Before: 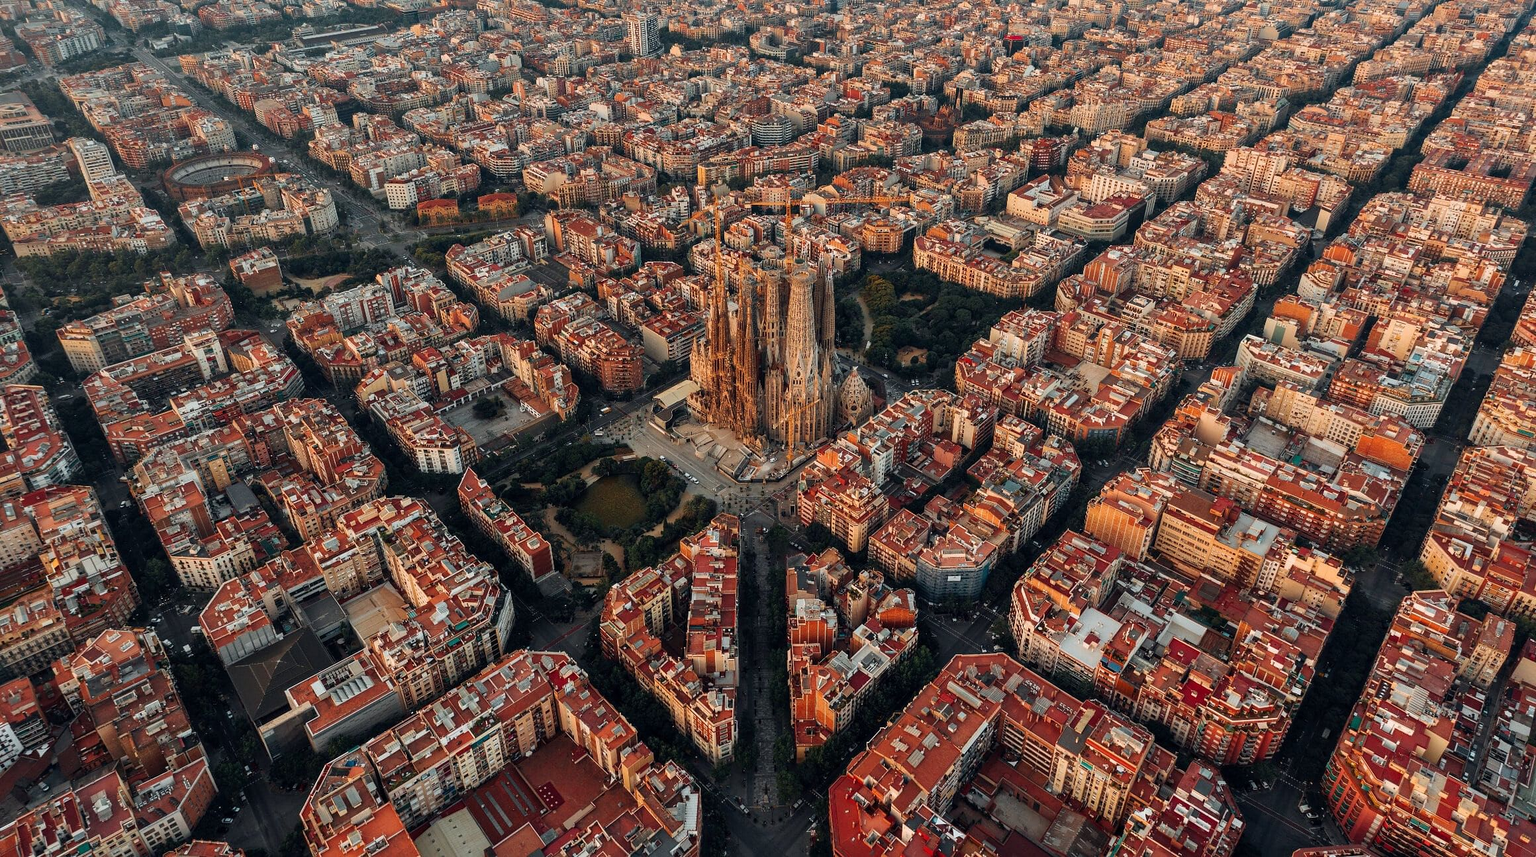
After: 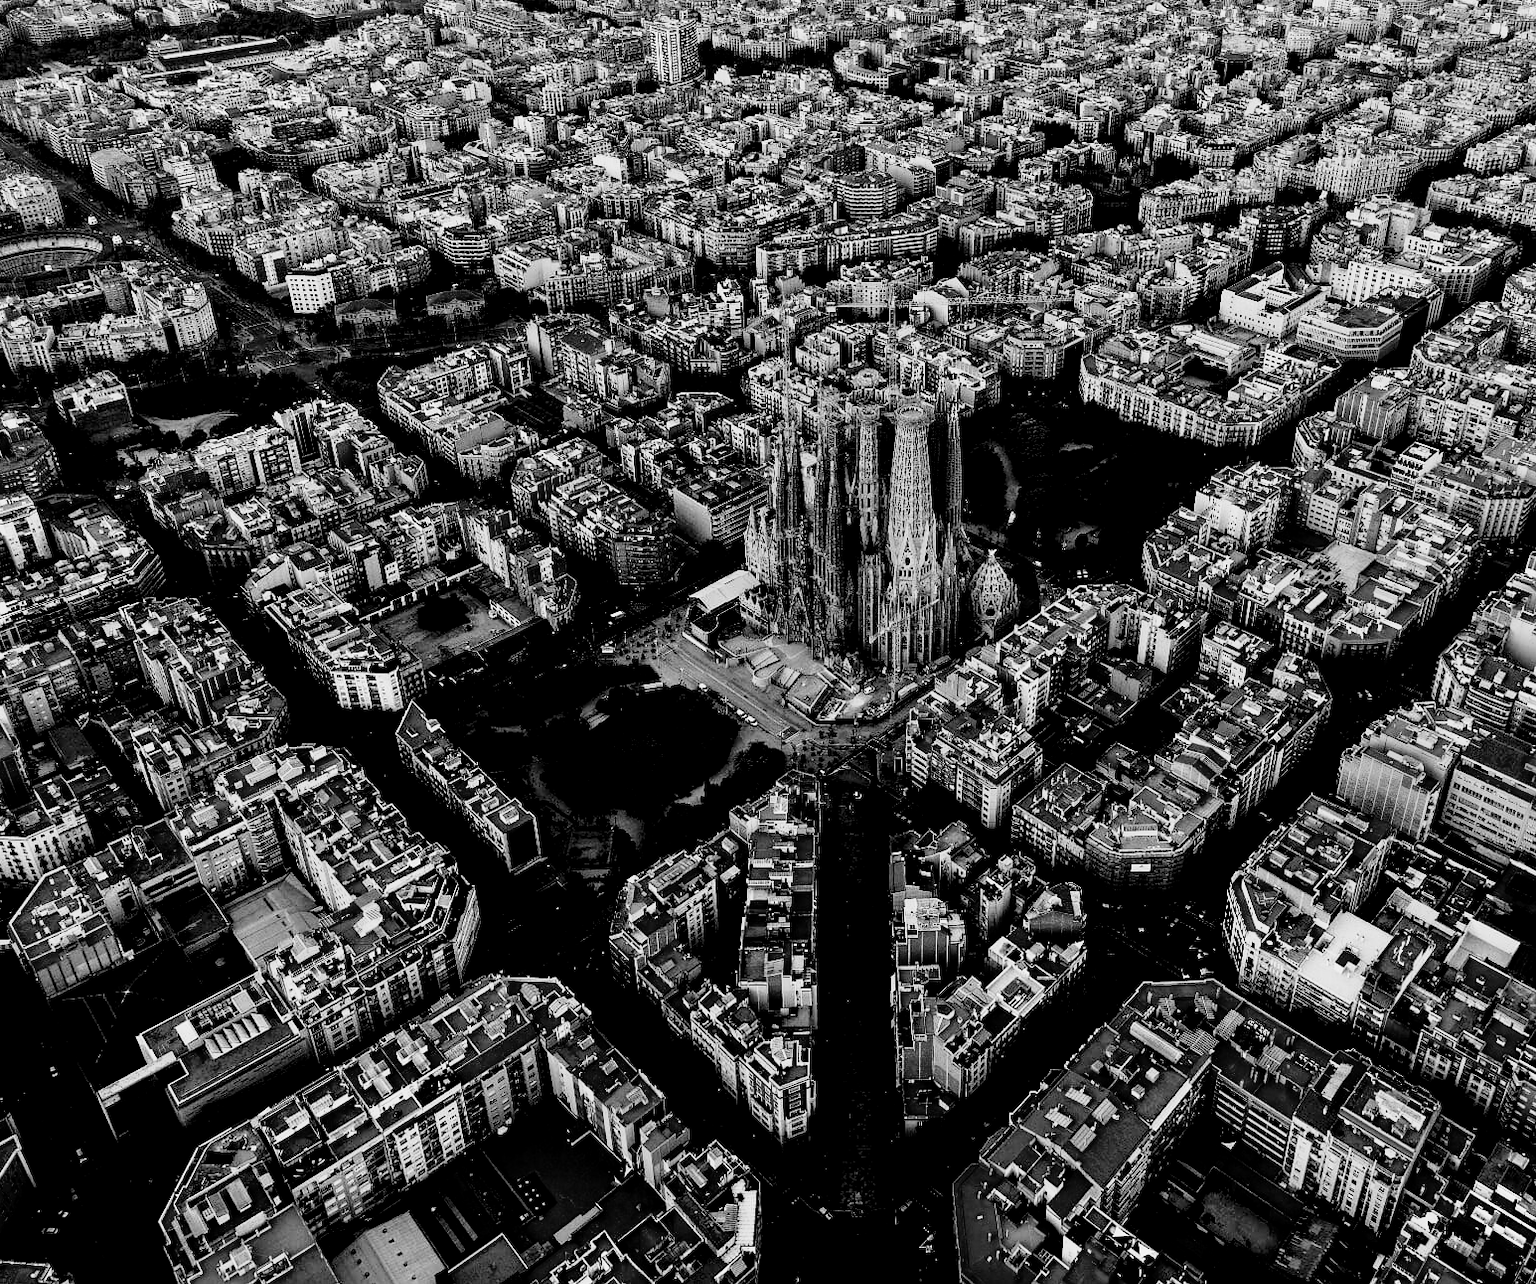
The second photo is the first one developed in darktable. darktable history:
exposure: black level correction 0.047, exposure 0.013 EV, compensate highlight preservation false
tone equalizer: on, module defaults
color balance rgb: linear chroma grading › global chroma 9%, perceptual saturation grading › global saturation 36%, perceptual saturation grading › shadows 35%, perceptual brilliance grading › global brilliance 15%, perceptual brilliance grading › shadows -35%, global vibrance 15%
base curve: curves: ch0 [(0, 0) (0.032, 0.037) (0.105, 0.228) (0.435, 0.76) (0.856, 0.983) (1, 1)], preserve colors none
color correction: saturation 0.98
crop and rotate: left 12.648%, right 20.685%
monochrome: a 14.95, b -89.96
rgb levels: preserve colors max RGB
